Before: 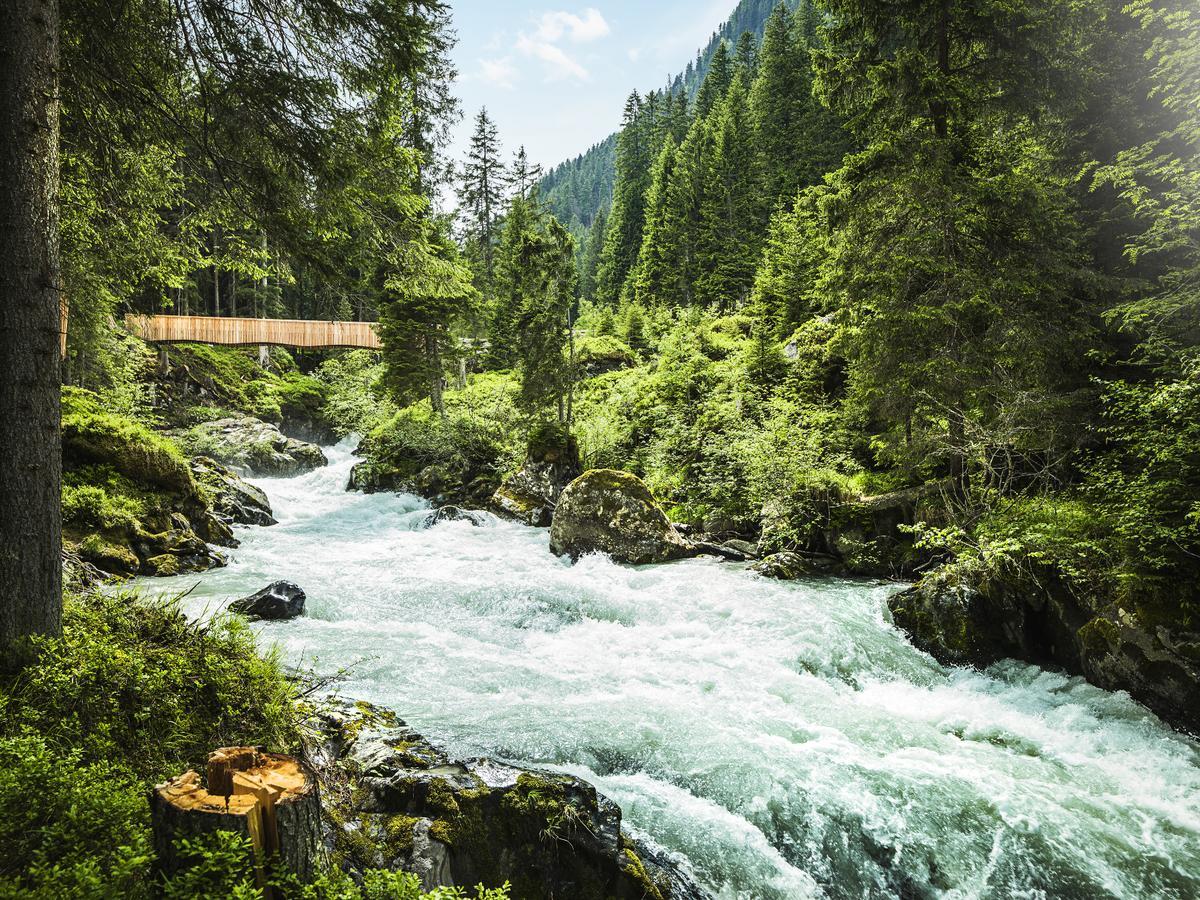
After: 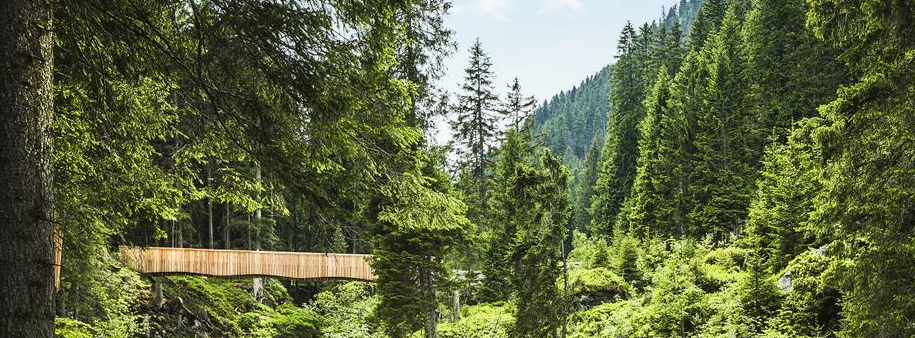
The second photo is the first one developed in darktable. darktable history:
crop: left 0.531%, top 7.648%, right 23.186%, bottom 54.725%
